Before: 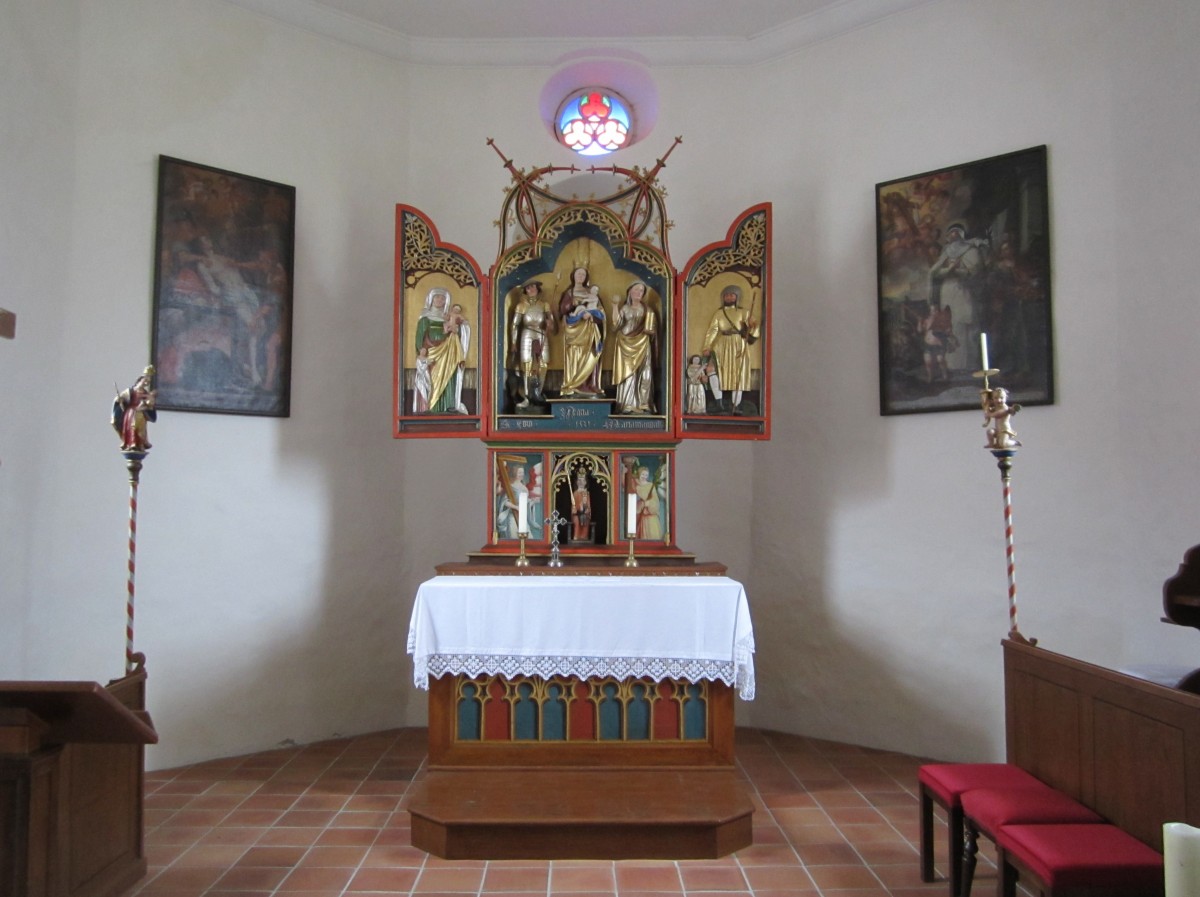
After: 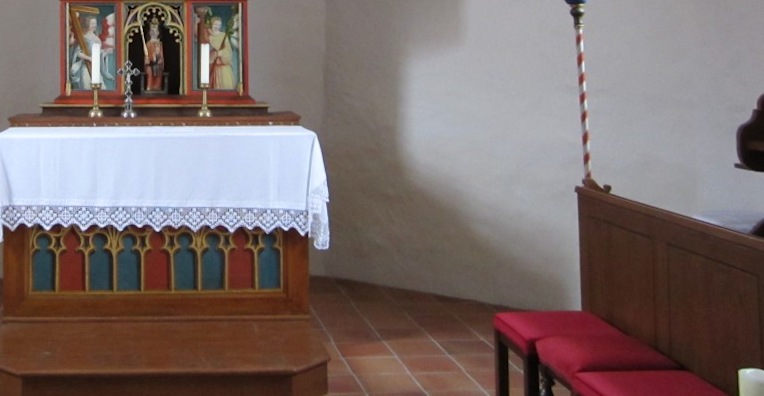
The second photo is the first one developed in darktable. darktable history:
contrast brightness saturation: contrast 0.08, saturation 0.02
rotate and perspective: rotation -0.45°, automatic cropping original format, crop left 0.008, crop right 0.992, crop top 0.012, crop bottom 0.988
crop and rotate: left 35.509%, top 50.238%, bottom 4.934%
